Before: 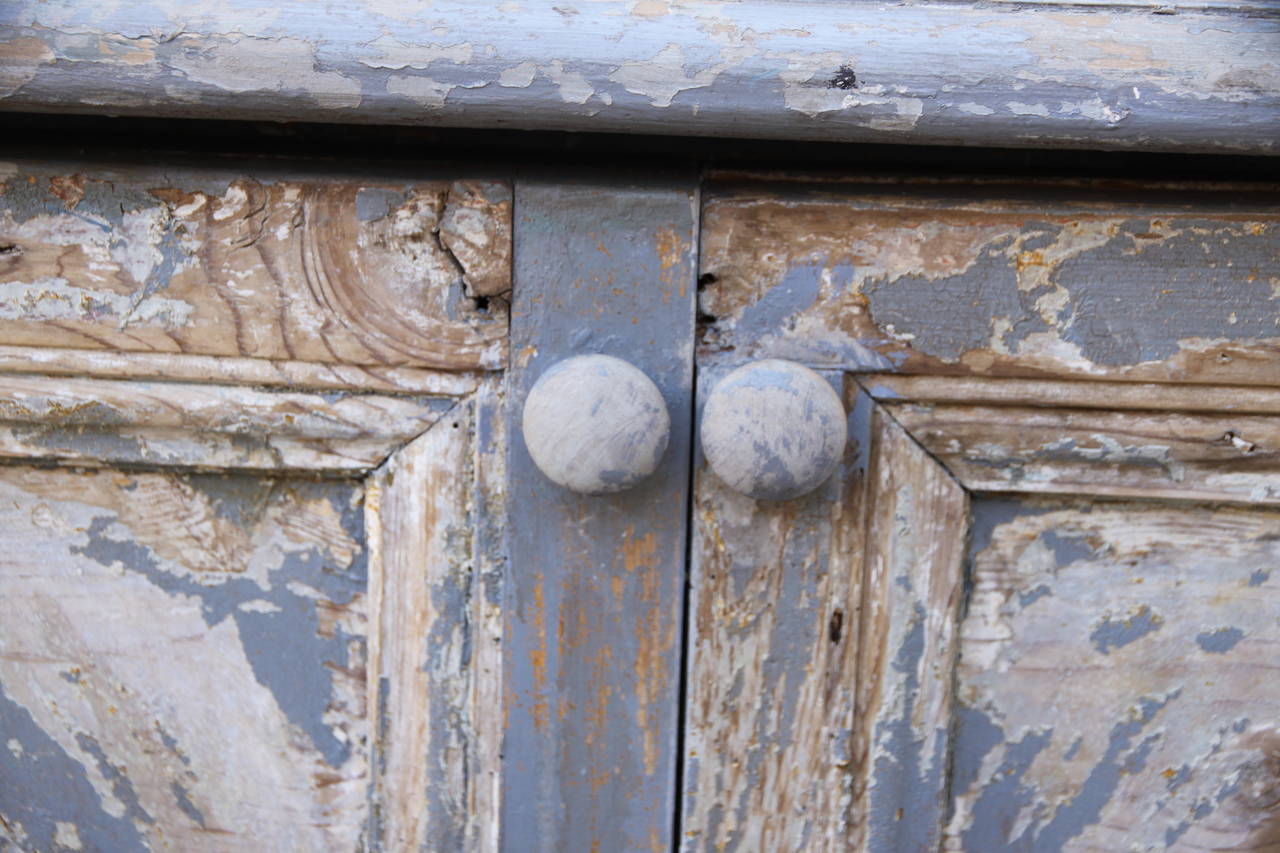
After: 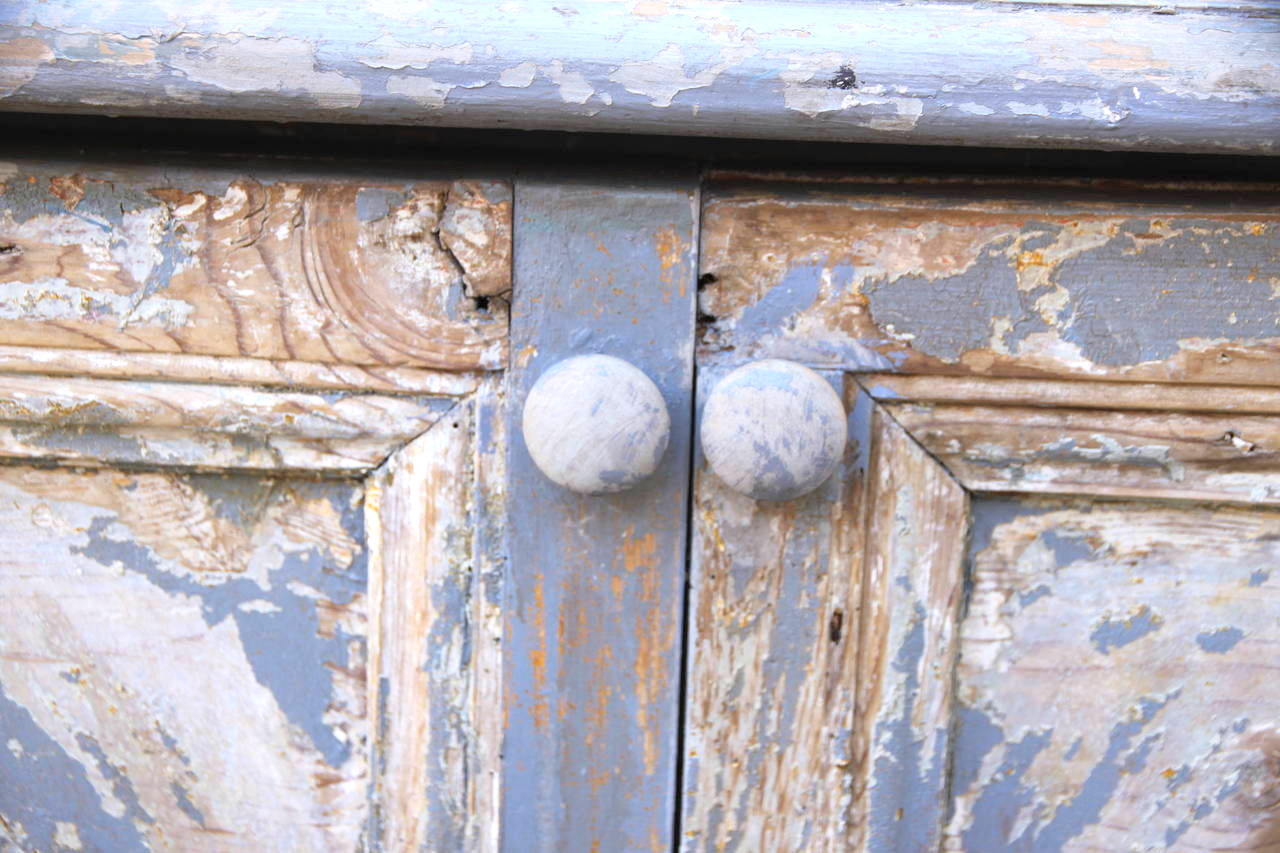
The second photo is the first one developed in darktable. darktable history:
contrast brightness saturation: brightness 0.085, saturation 0.194
exposure: black level correction 0, exposure 0.498 EV, compensate highlight preservation false
